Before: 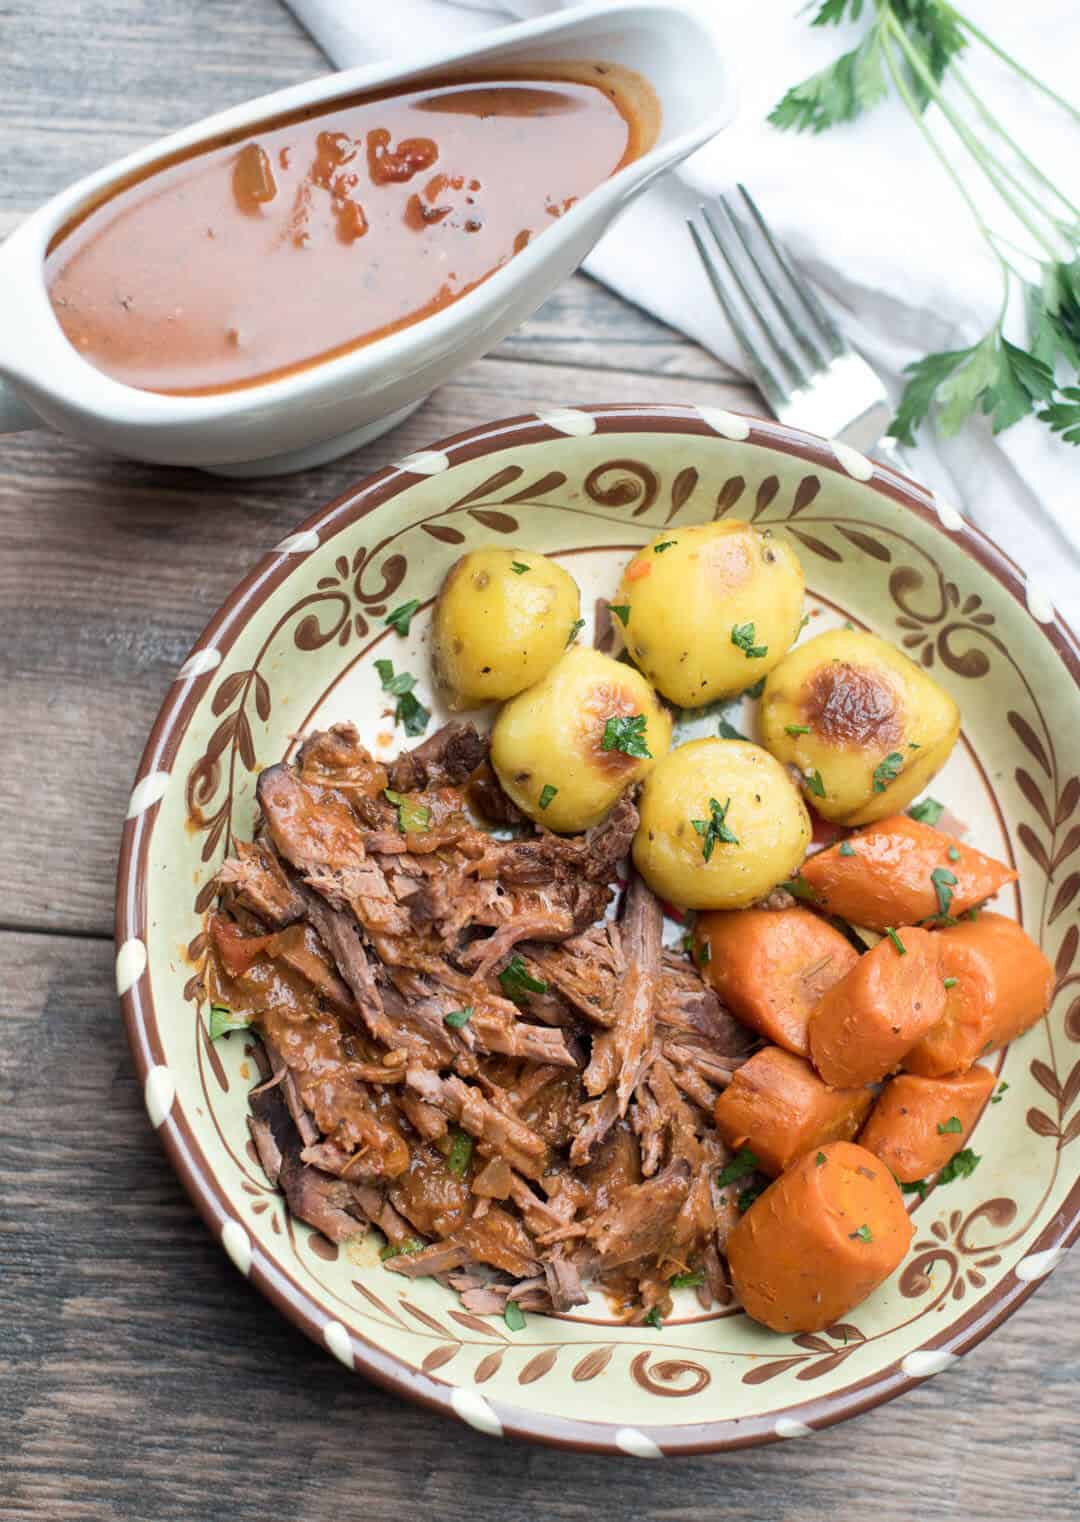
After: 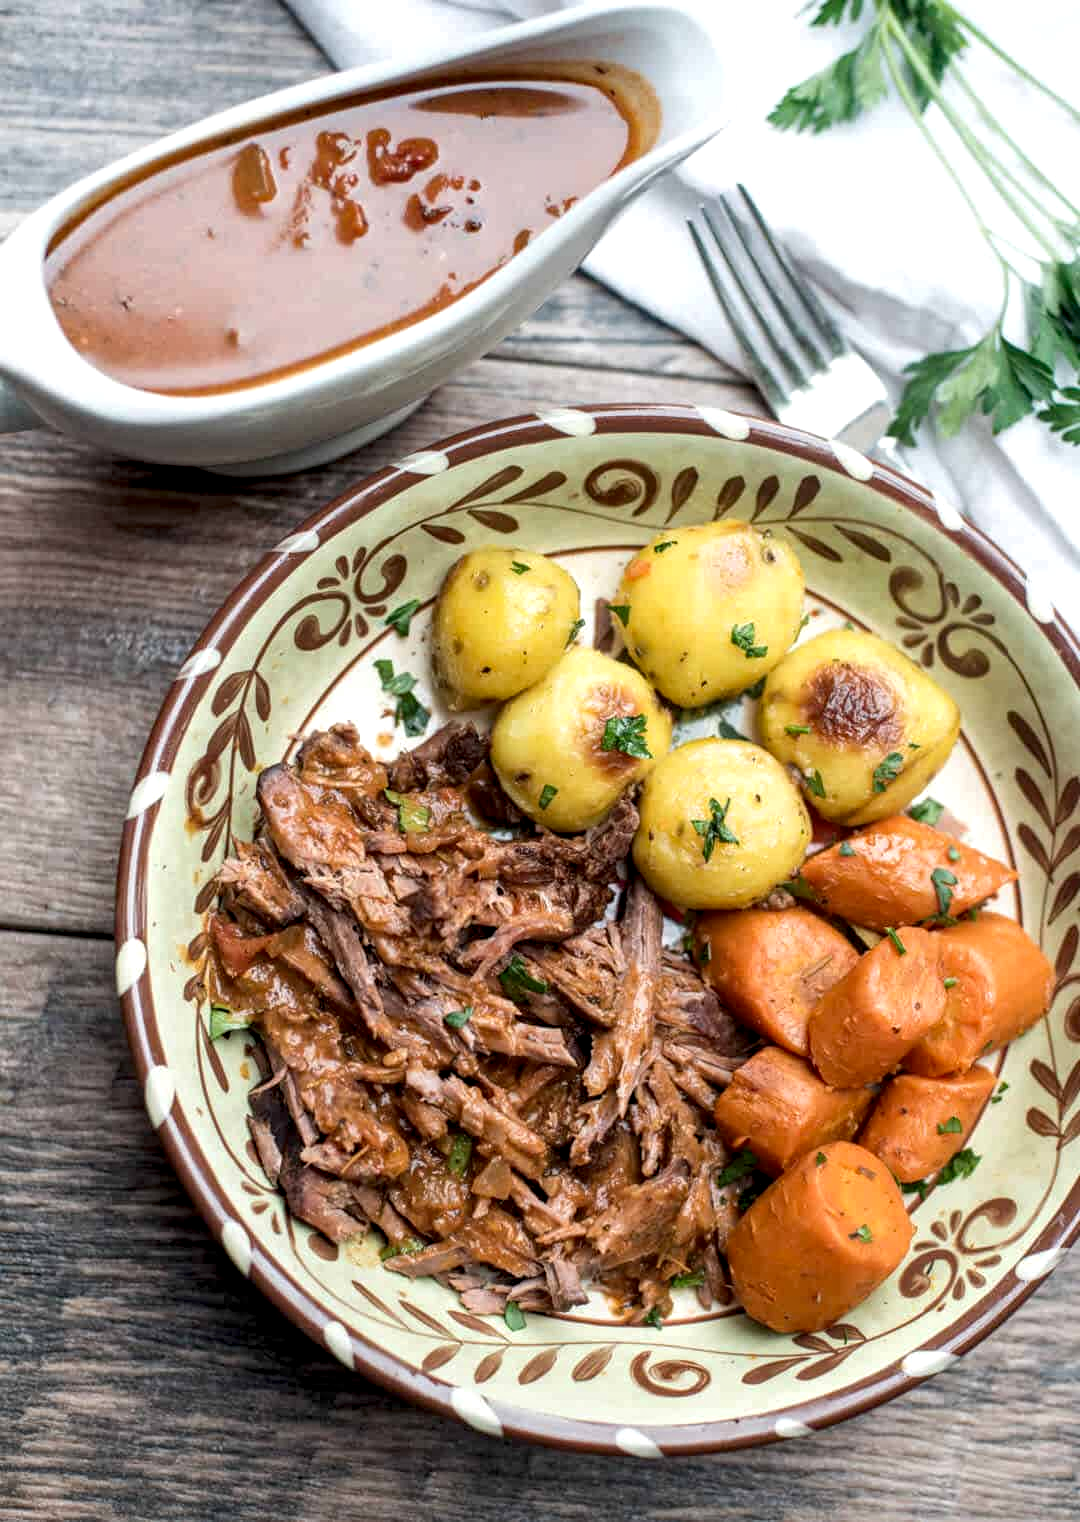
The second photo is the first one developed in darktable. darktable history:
haze removal: adaptive false
local contrast: detail 150%
